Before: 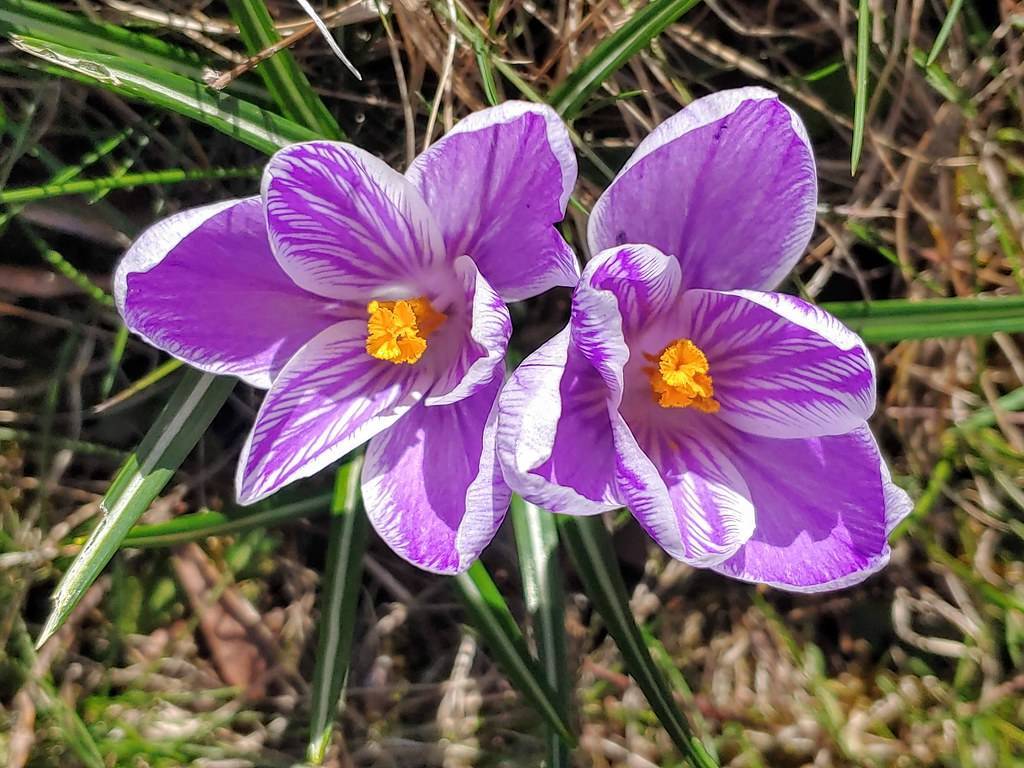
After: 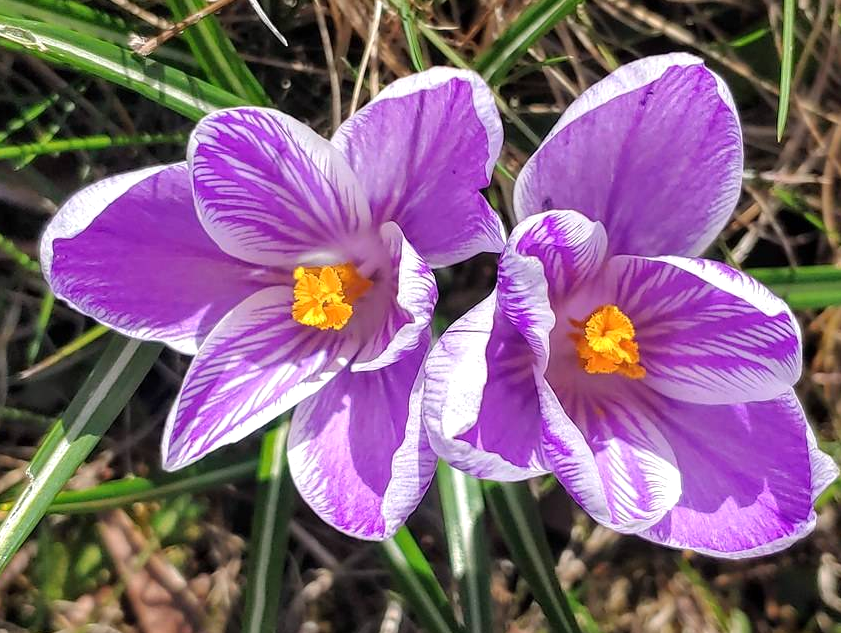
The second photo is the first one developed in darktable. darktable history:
crop and rotate: left 7.293%, top 4.496%, right 10.537%, bottom 12.96%
exposure: exposure 0.202 EV, compensate highlight preservation false
